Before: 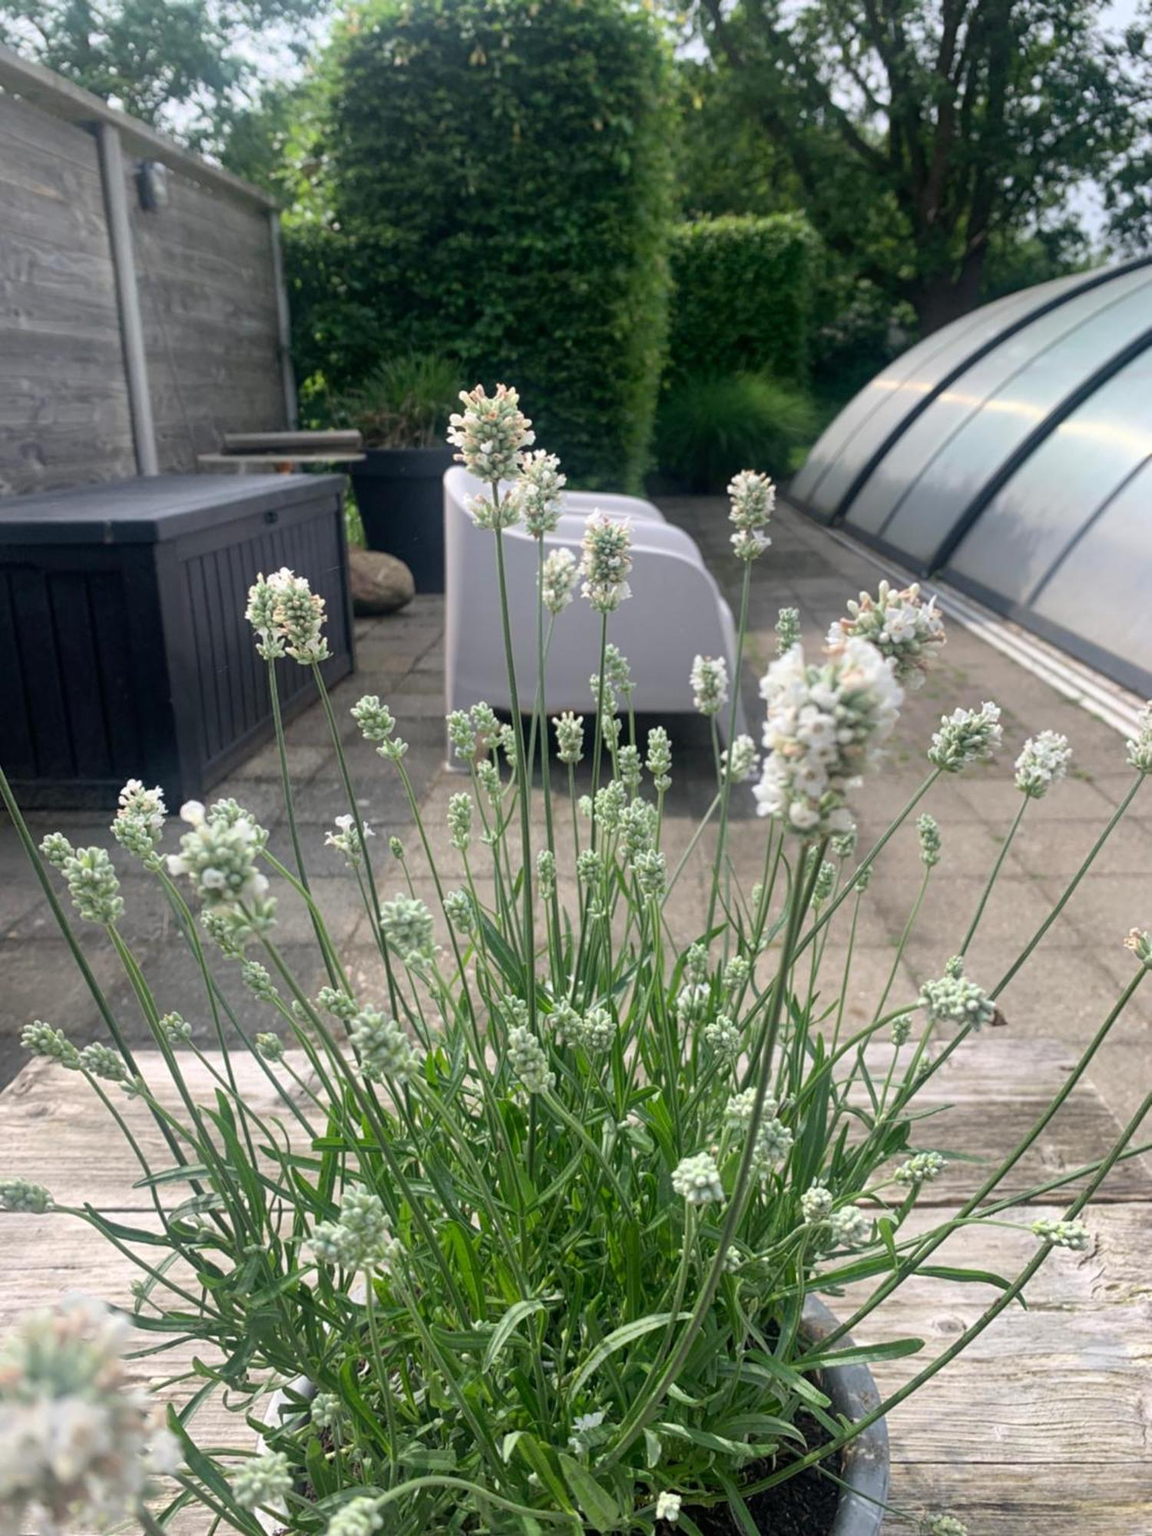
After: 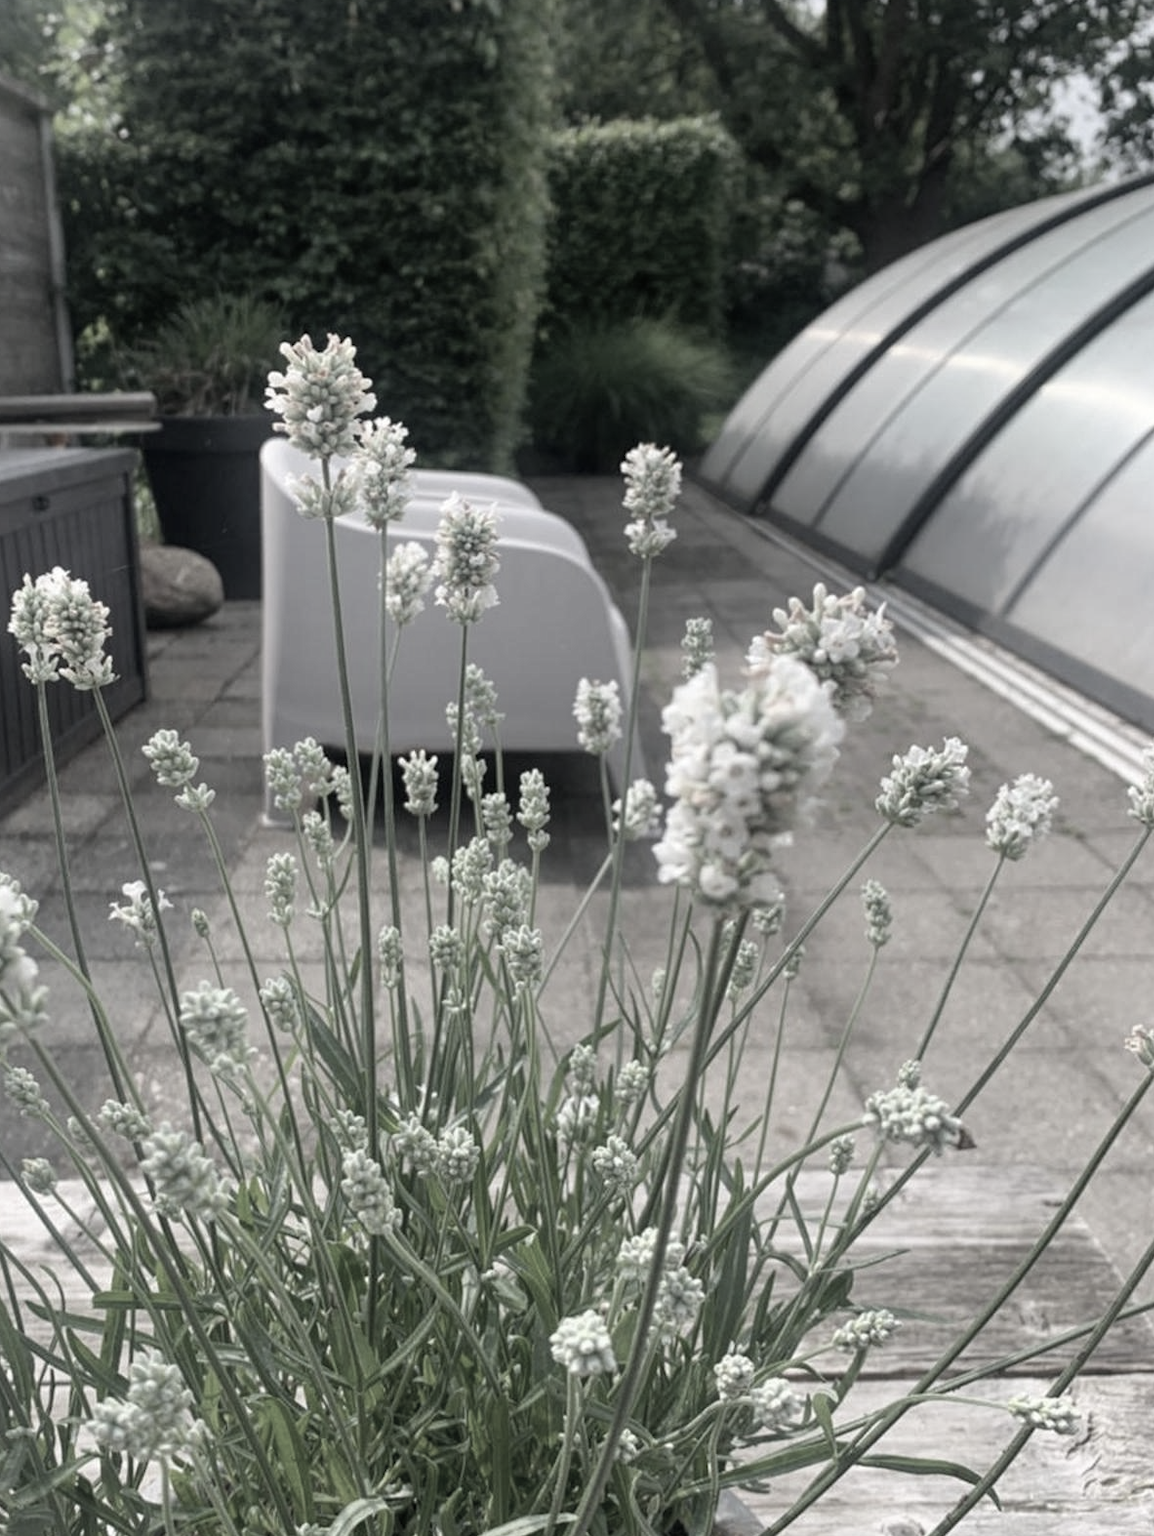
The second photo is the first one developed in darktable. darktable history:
crop and rotate: left 20.74%, top 7.912%, right 0.375%, bottom 13.378%
color correction: saturation 0.3
